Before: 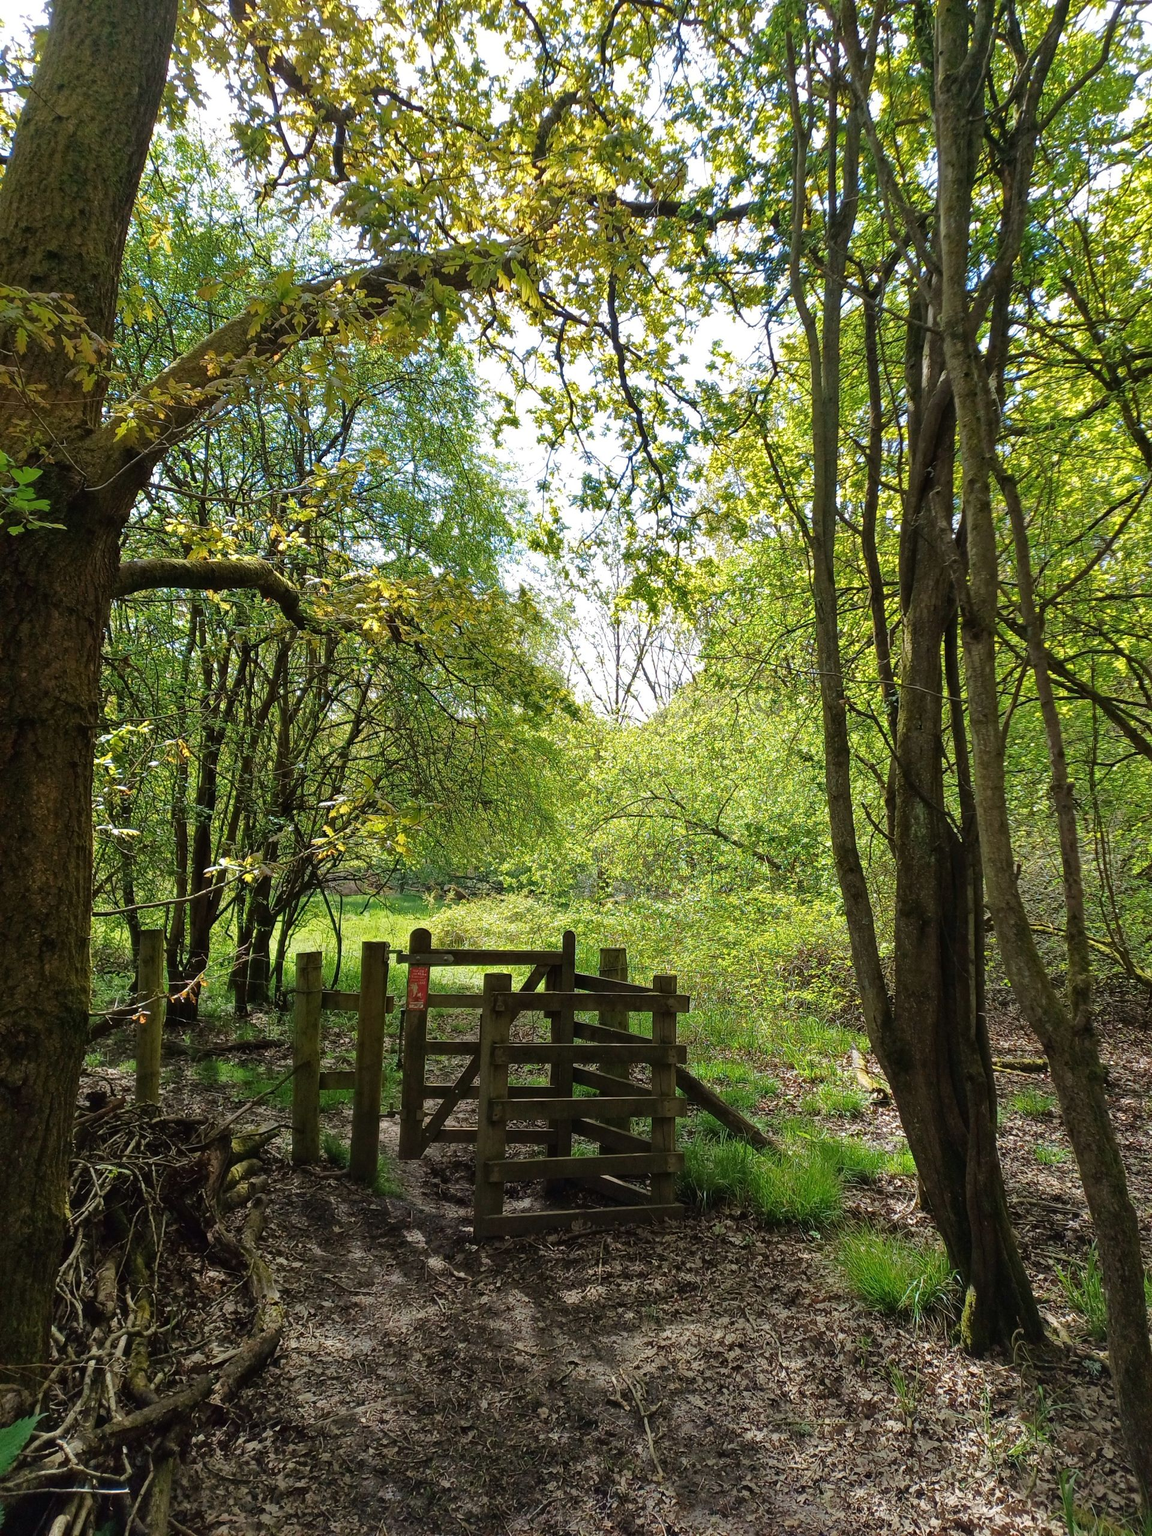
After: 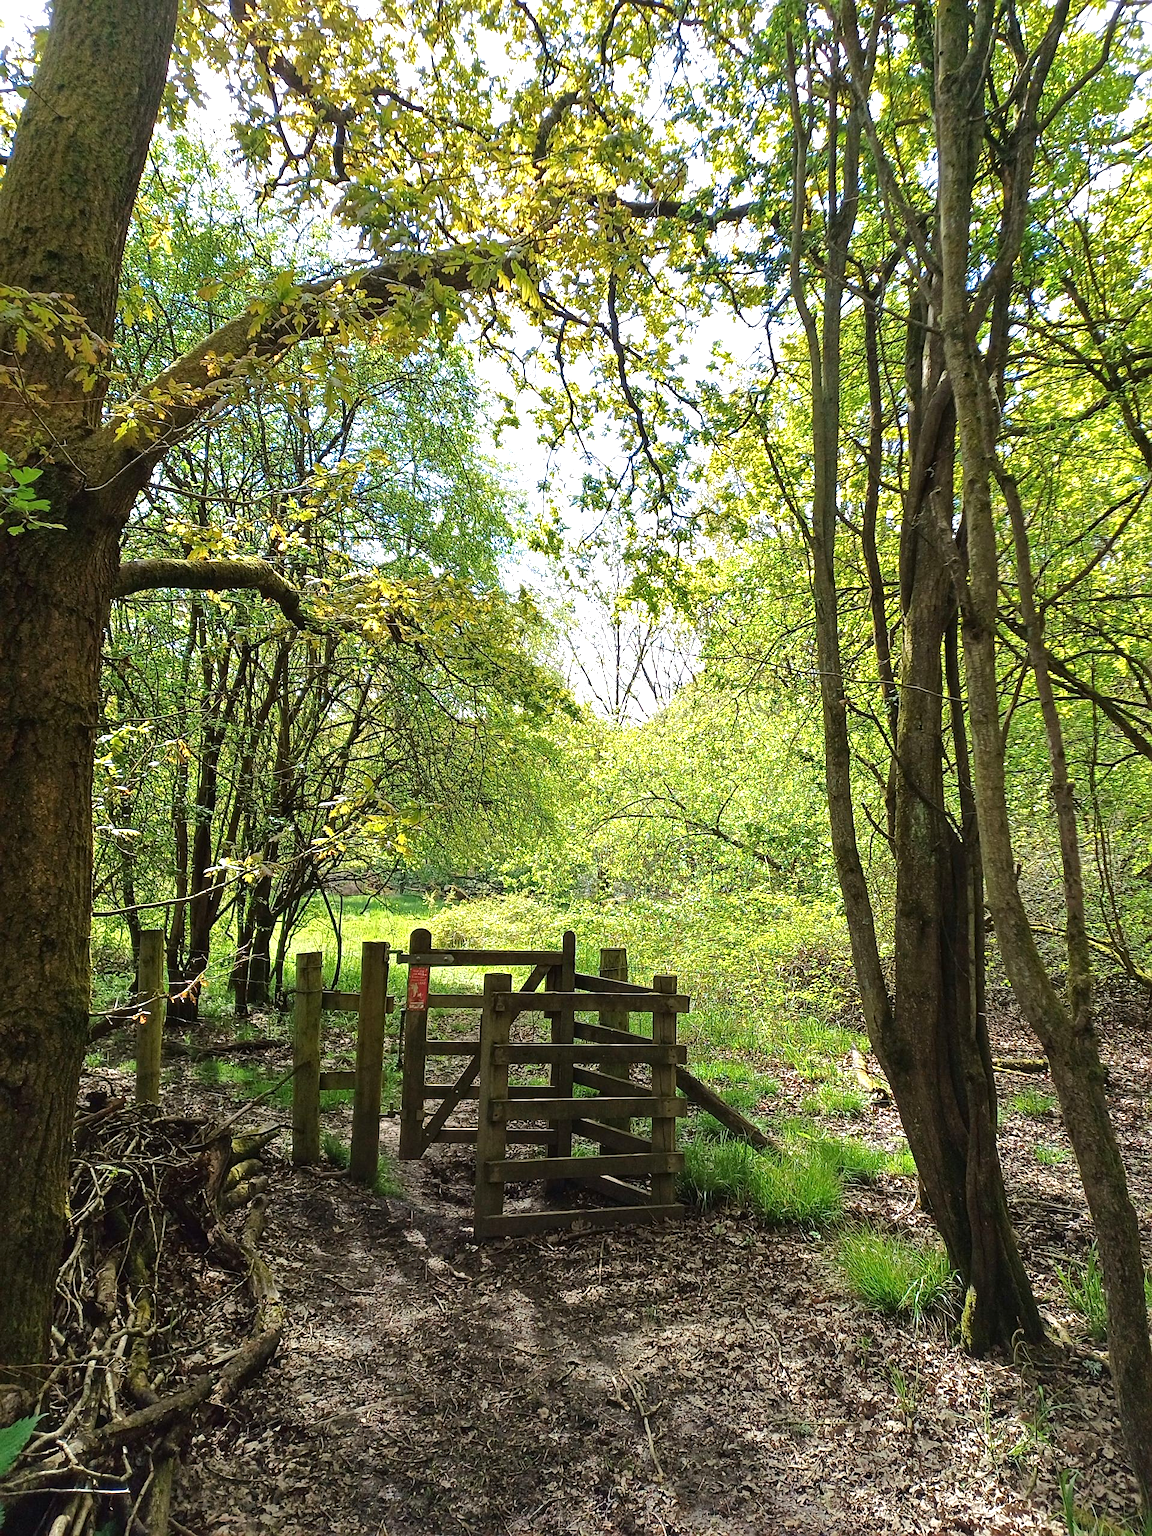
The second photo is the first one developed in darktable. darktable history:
exposure: black level correction 0, exposure 0.592 EV, compensate exposure bias true, compensate highlight preservation false
sharpen: radius 2.12, amount 0.386, threshold 0.11
